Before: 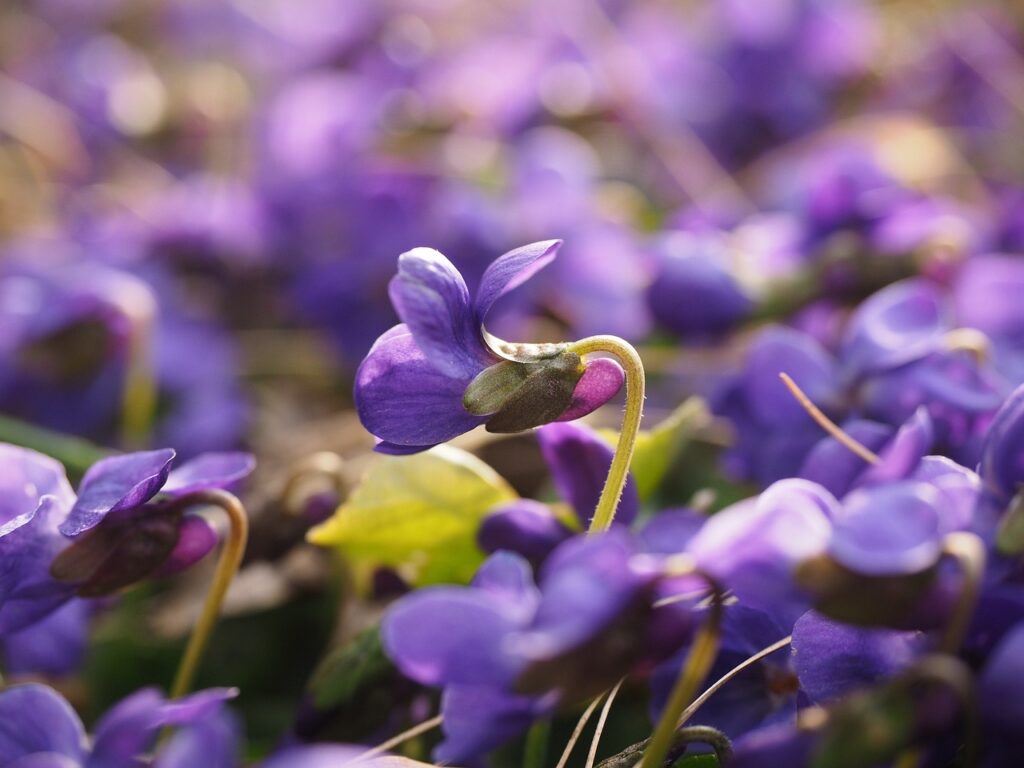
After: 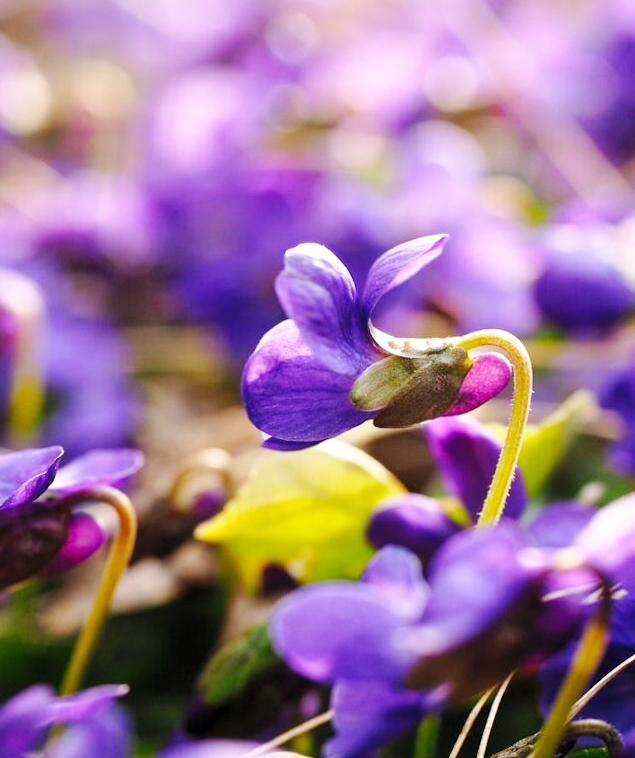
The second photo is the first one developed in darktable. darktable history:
tone equalizer: -8 EV 0.25 EV, -7 EV 0.417 EV, -6 EV 0.417 EV, -5 EV 0.25 EV, -3 EV -0.25 EV, -2 EV -0.417 EV, -1 EV -0.417 EV, +0 EV -0.25 EV, edges refinement/feathering 500, mask exposure compensation -1.57 EV, preserve details guided filter
crop: left 10.644%, right 26.528%
exposure: exposure 0.657 EV, compensate highlight preservation false
contrast brightness saturation: saturation 0.13
levels: mode automatic, black 0.023%, white 99.97%, levels [0.062, 0.494, 0.925]
base curve: curves: ch0 [(0, 0) (0.036, 0.025) (0.121, 0.166) (0.206, 0.329) (0.605, 0.79) (1, 1)], preserve colors none
rotate and perspective: rotation -0.45°, automatic cropping original format, crop left 0.008, crop right 0.992, crop top 0.012, crop bottom 0.988
